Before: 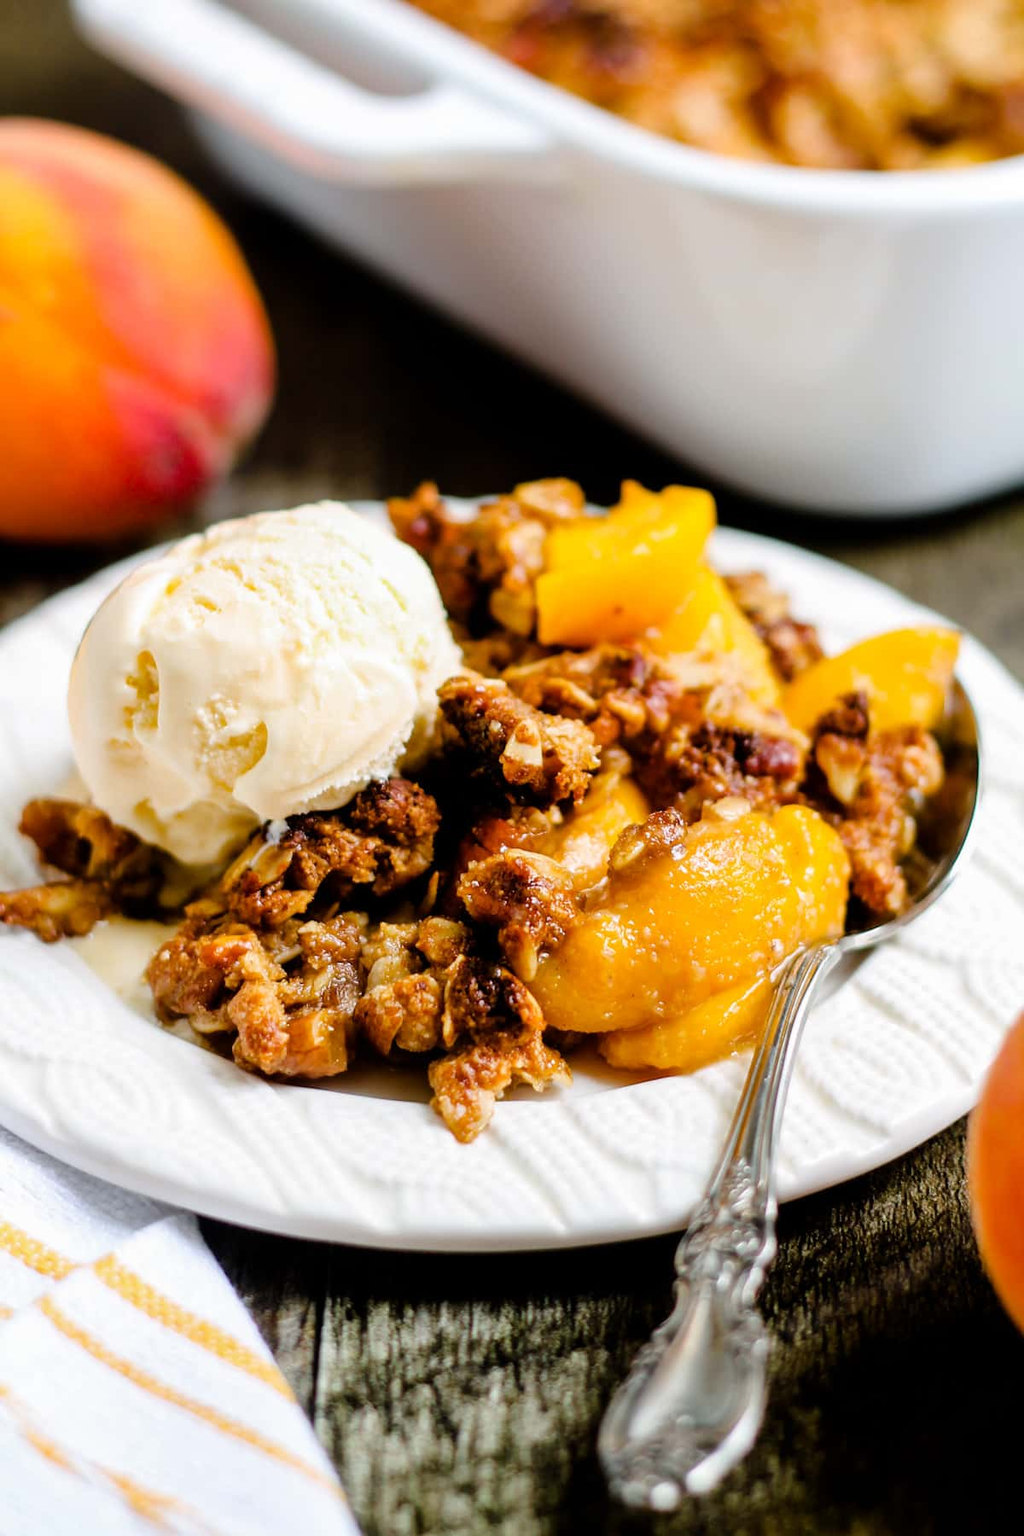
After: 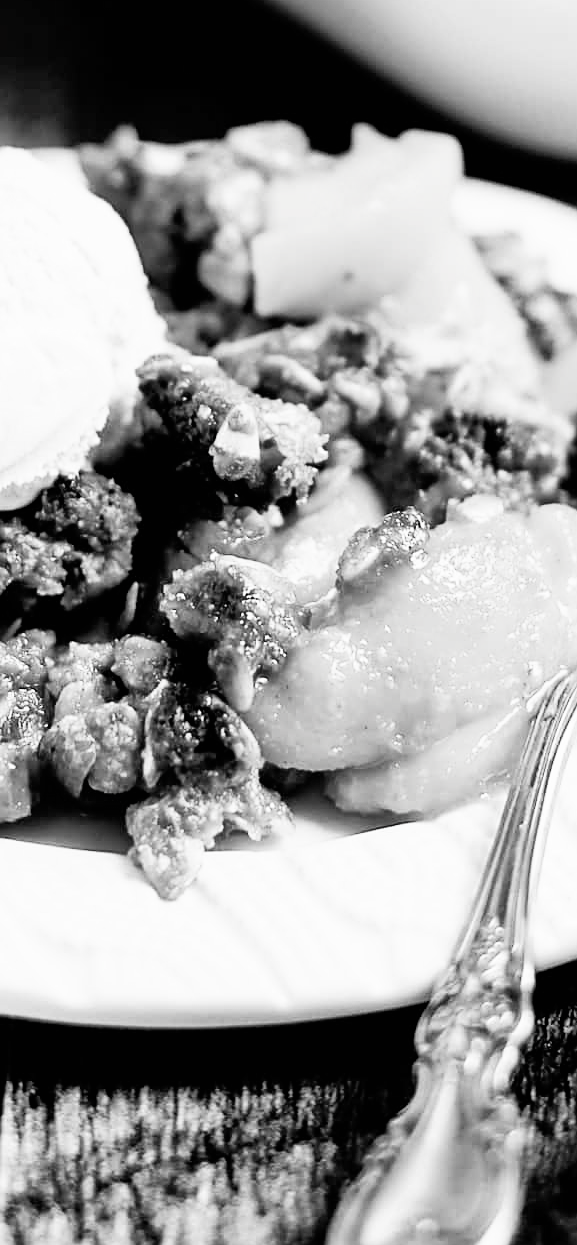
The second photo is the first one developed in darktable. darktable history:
crop: left 31.404%, top 24.411%, right 20.464%, bottom 6.416%
tone equalizer: -8 EV -0.021 EV, -7 EV 0.035 EV, -6 EV -0.008 EV, -5 EV 0.004 EV, -4 EV -0.033 EV, -3 EV -0.23 EV, -2 EV -0.648 EV, -1 EV -0.972 EV, +0 EV -0.977 EV
base curve: curves: ch0 [(0, 0) (0.007, 0.004) (0.027, 0.03) (0.046, 0.07) (0.207, 0.54) (0.442, 0.872) (0.673, 0.972) (1, 1)], preserve colors none
sharpen: on, module defaults
color balance rgb: linear chroma grading › global chroma 15.188%, perceptual saturation grading › global saturation 19.76%
exposure: black level correction 0.001, exposure 0.5 EV, compensate exposure bias true, compensate highlight preservation false
contrast brightness saturation: saturation -0.998
